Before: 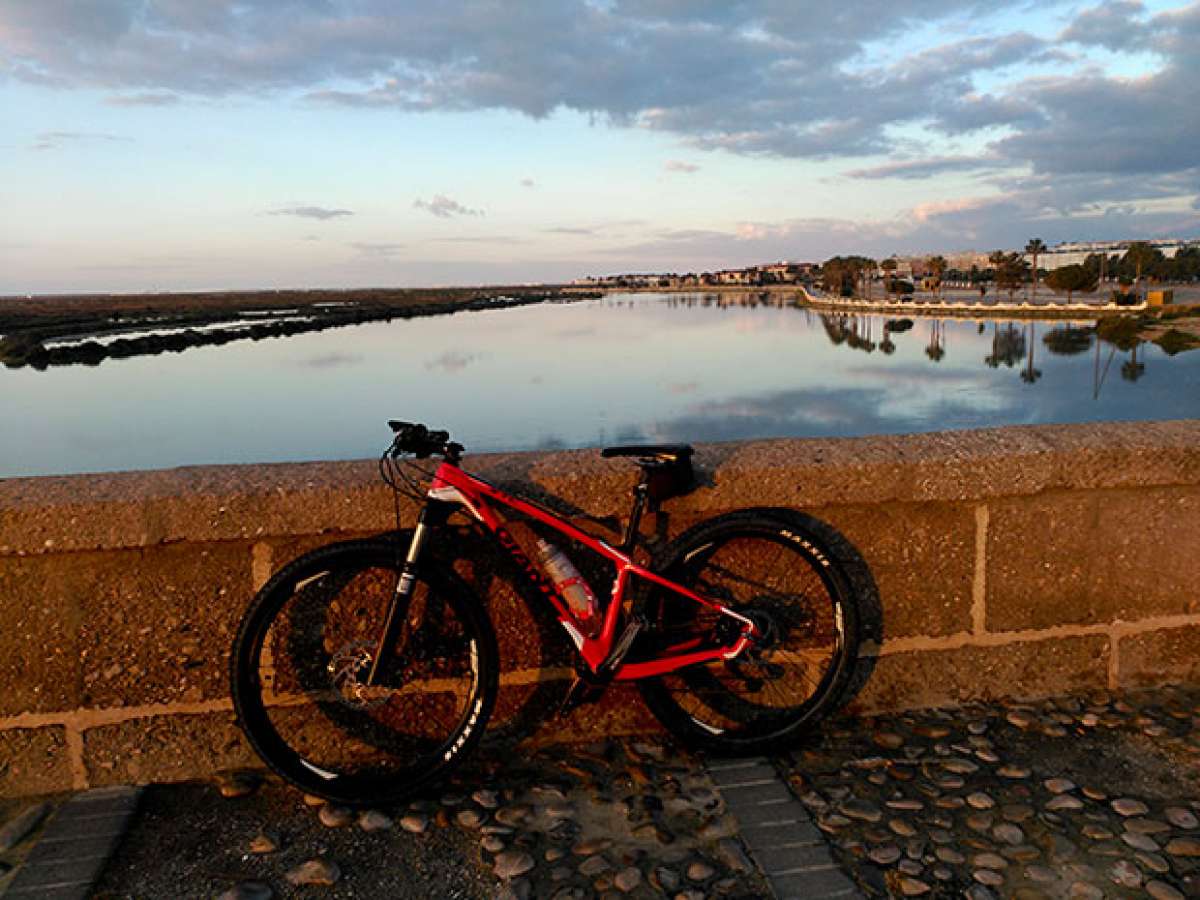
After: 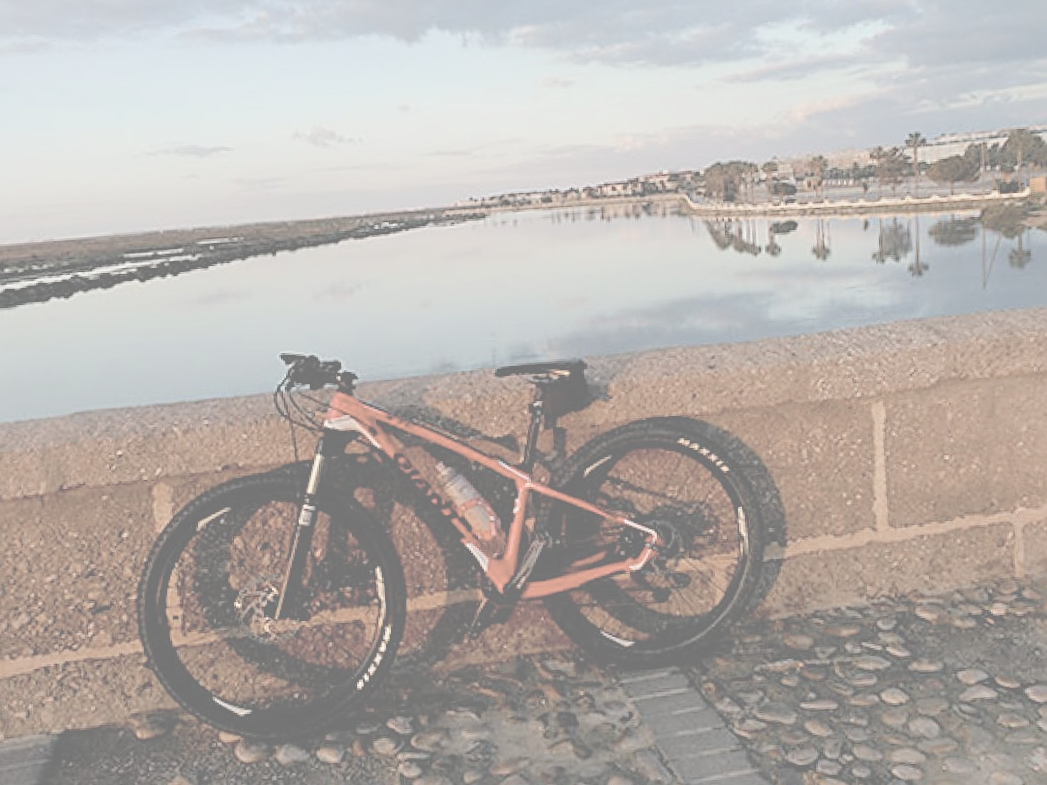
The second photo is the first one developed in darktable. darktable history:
exposure: exposure 0.2 EV, compensate highlight preservation false
crop and rotate: angle 3.55°, left 5.643%, top 5.683%
velvia: strength 38.94%
sharpen: on, module defaults
contrast brightness saturation: contrast -0.338, brightness 0.746, saturation -0.793
